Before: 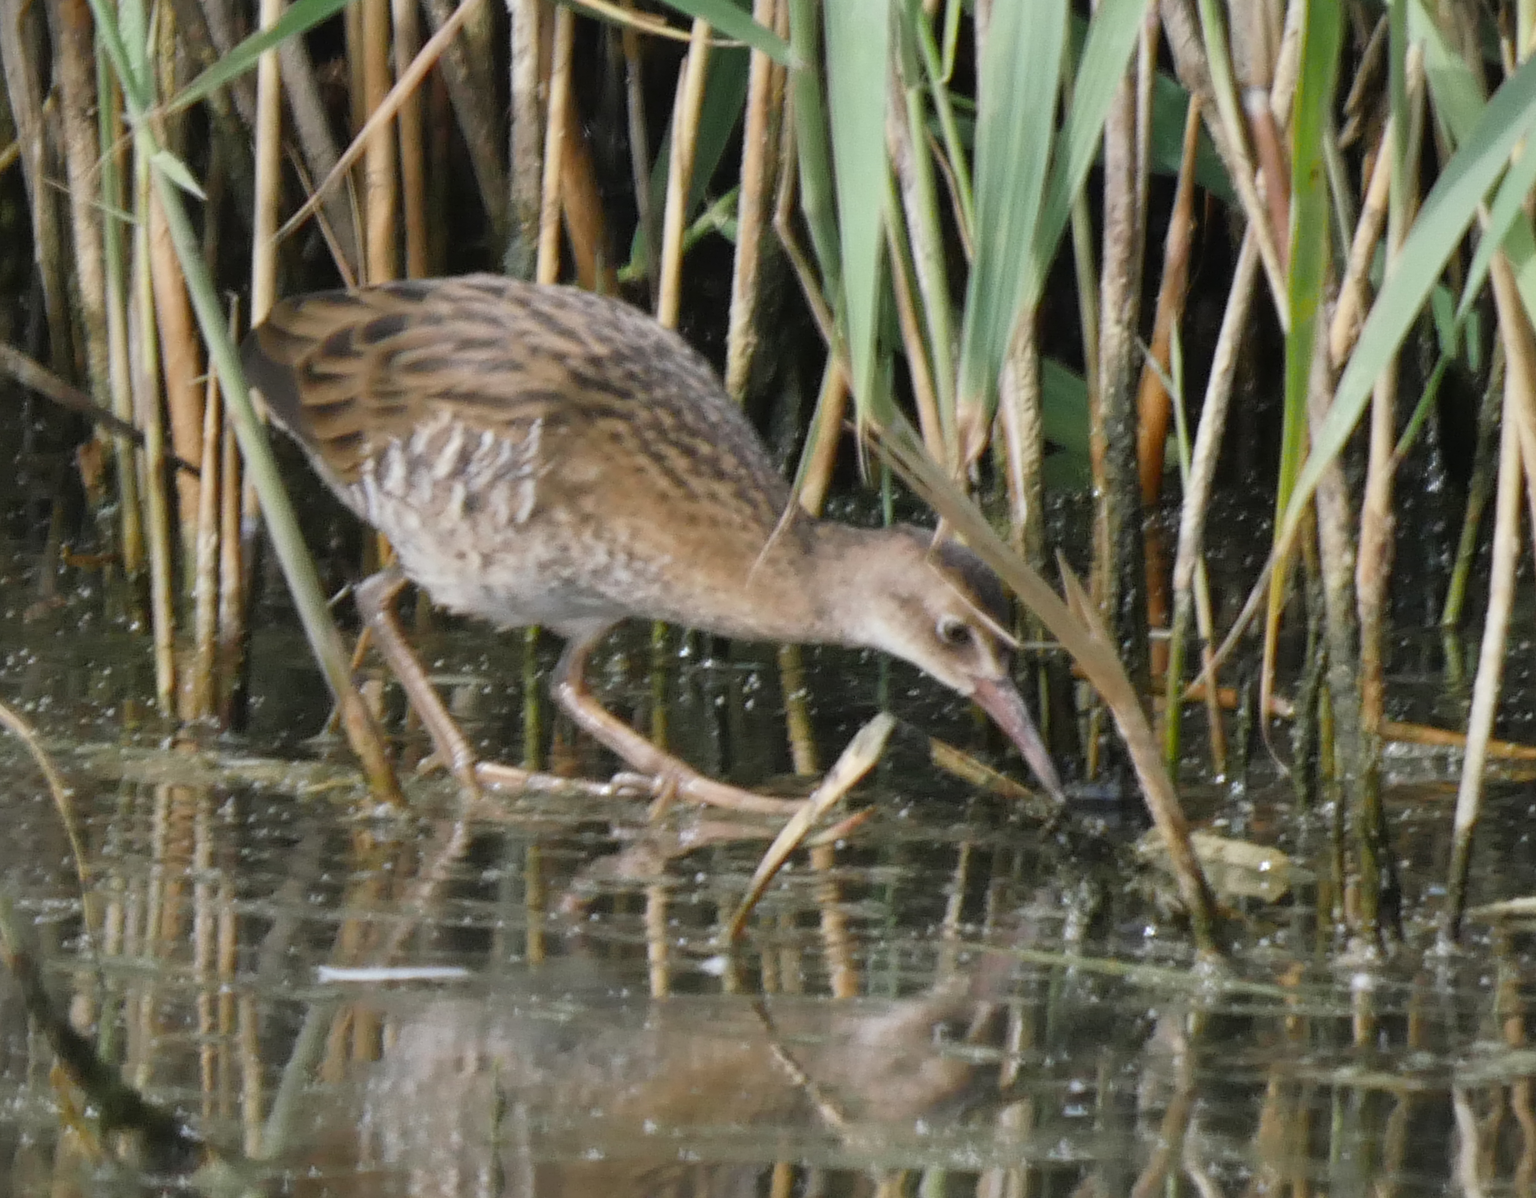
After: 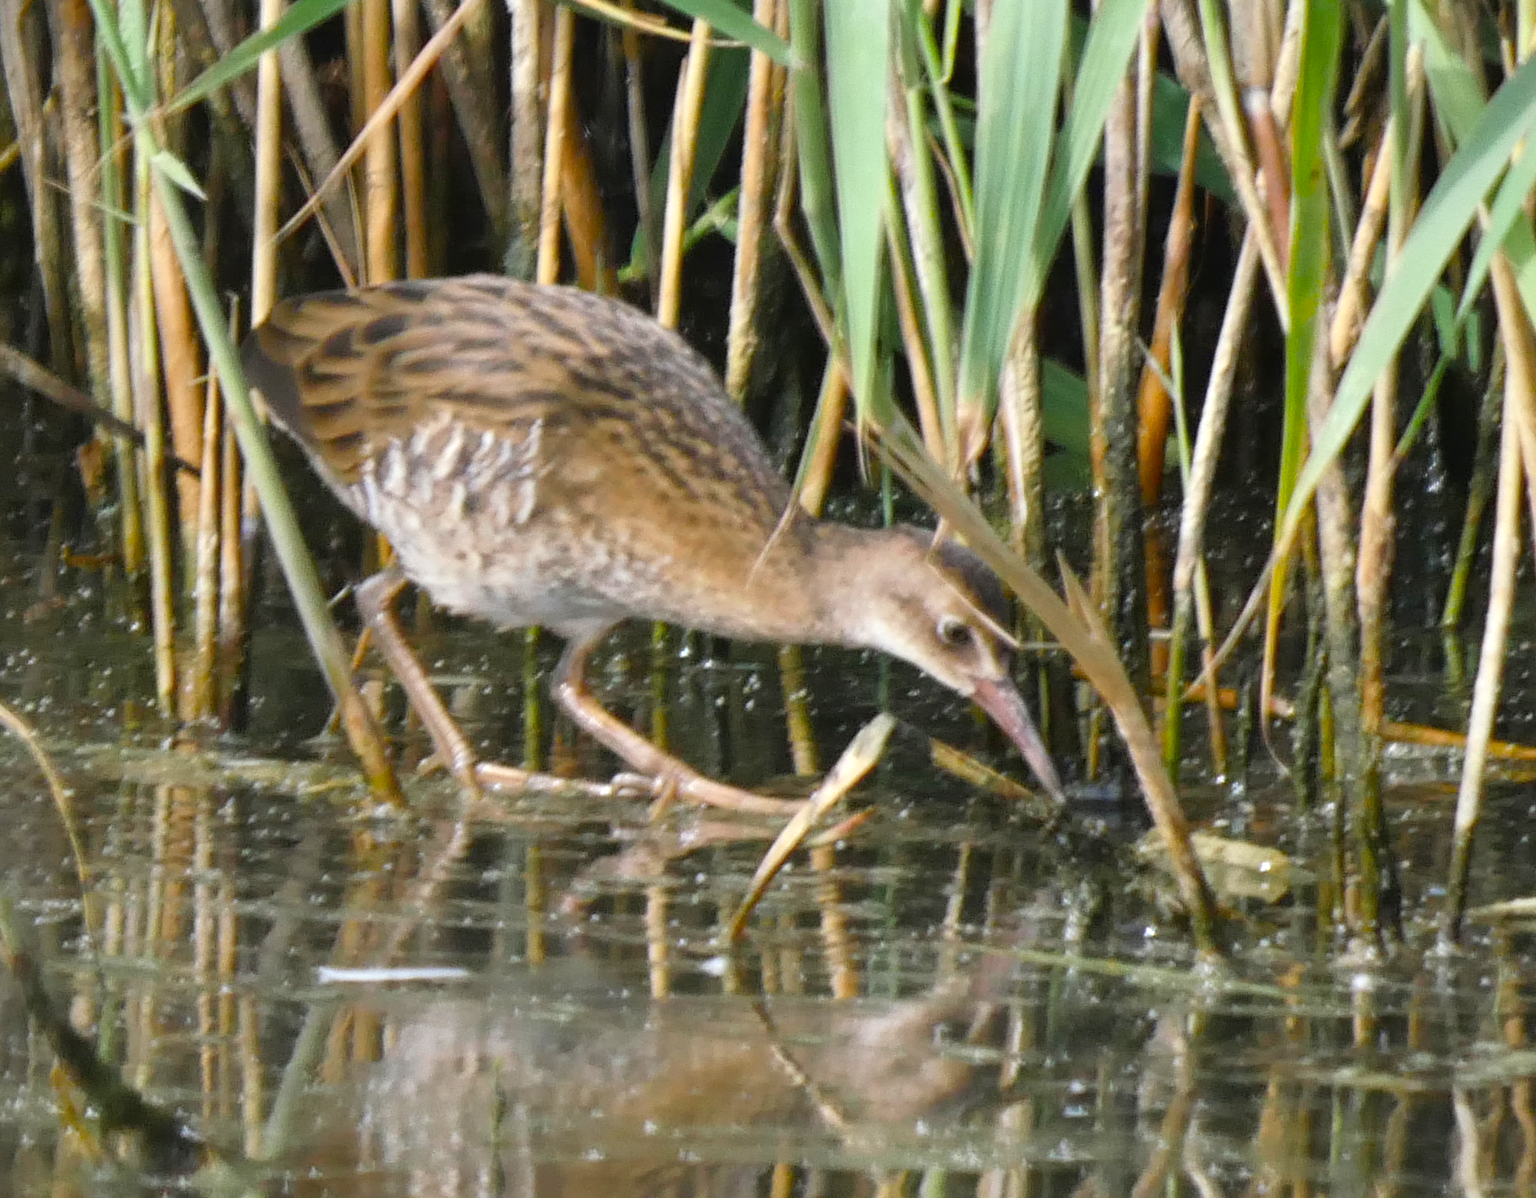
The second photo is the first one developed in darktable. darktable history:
color balance rgb: perceptual saturation grading › global saturation 29.842%, perceptual brilliance grading › global brilliance 10.67%
